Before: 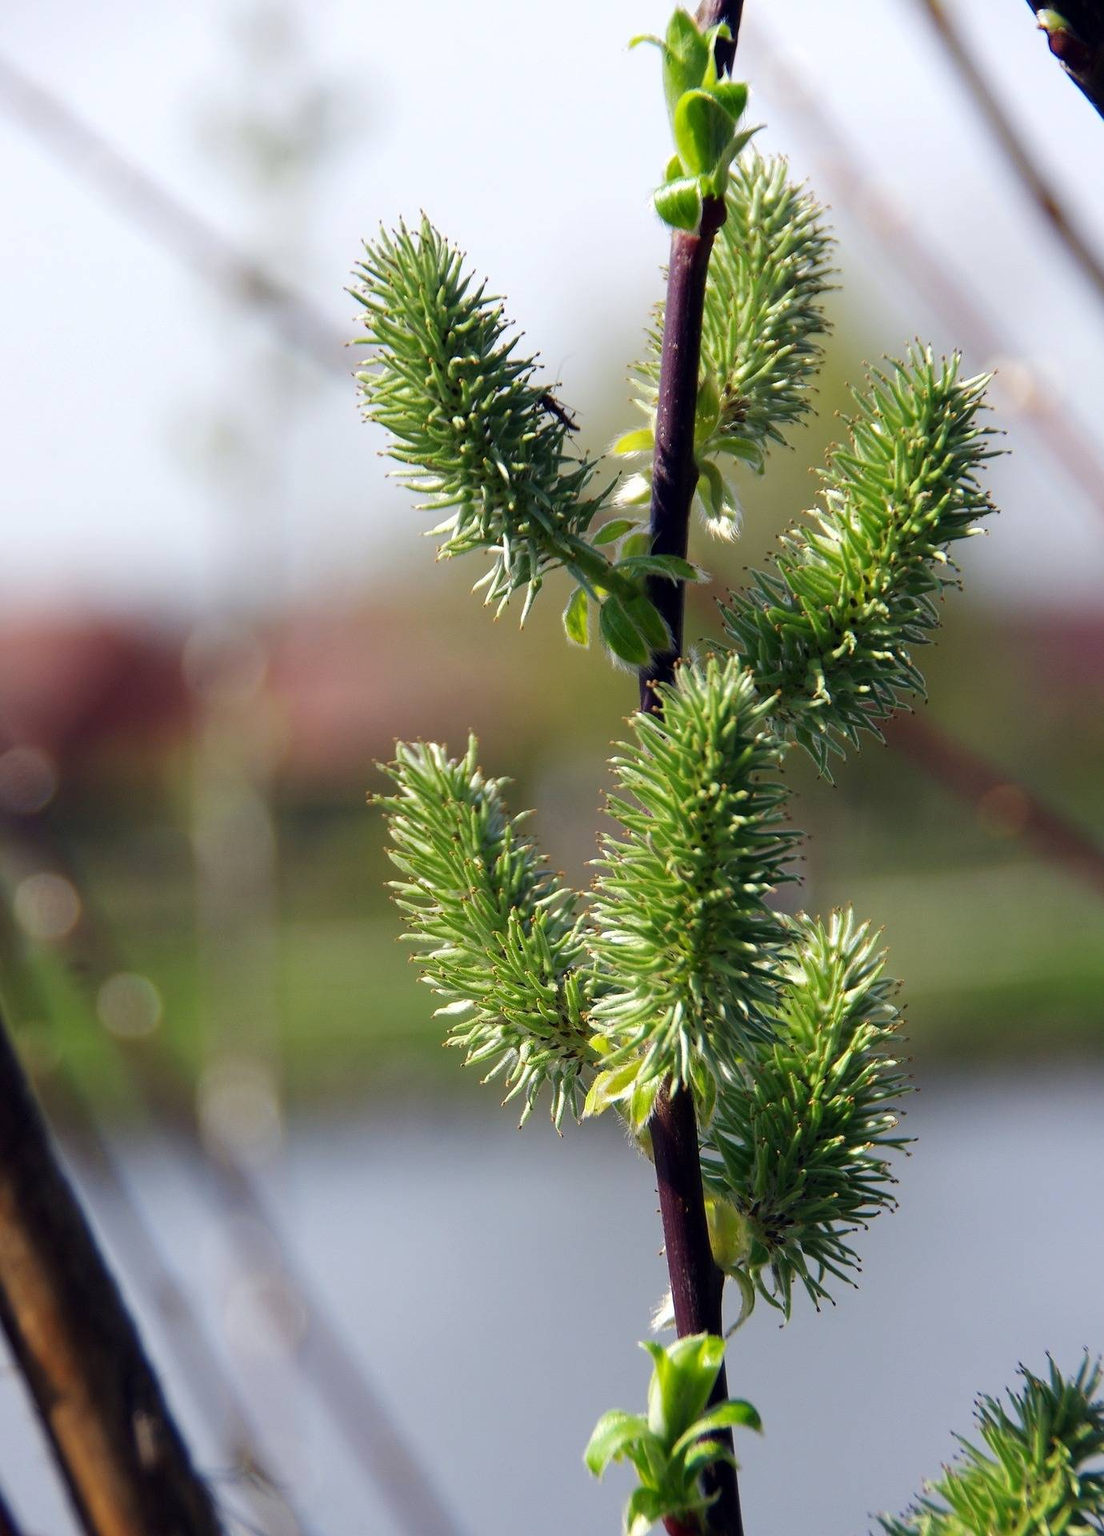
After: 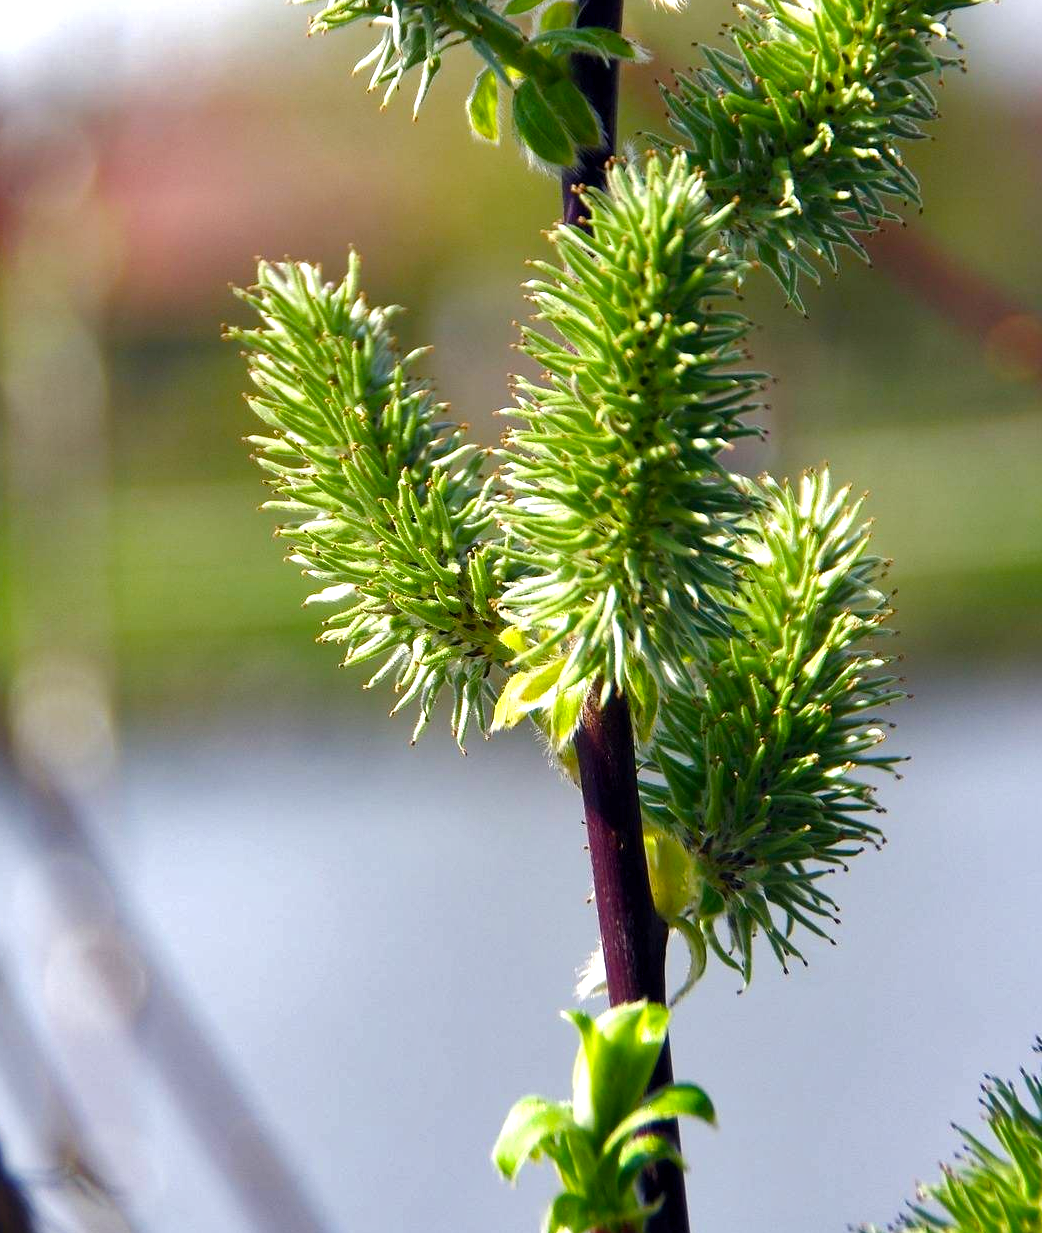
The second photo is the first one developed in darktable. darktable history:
crop and rotate: left 17.193%, top 34.717%, right 7.276%, bottom 1.036%
color balance rgb: linear chroma grading › global chroma 0.875%, perceptual saturation grading › global saturation 14.478%, perceptual saturation grading › highlights -25.894%, perceptual saturation grading › shadows 29.541%, perceptual brilliance grading › global brilliance 19.4%, global vibrance 9.968%
shadows and highlights: shadows 22.55, highlights -48.45, soften with gaussian
